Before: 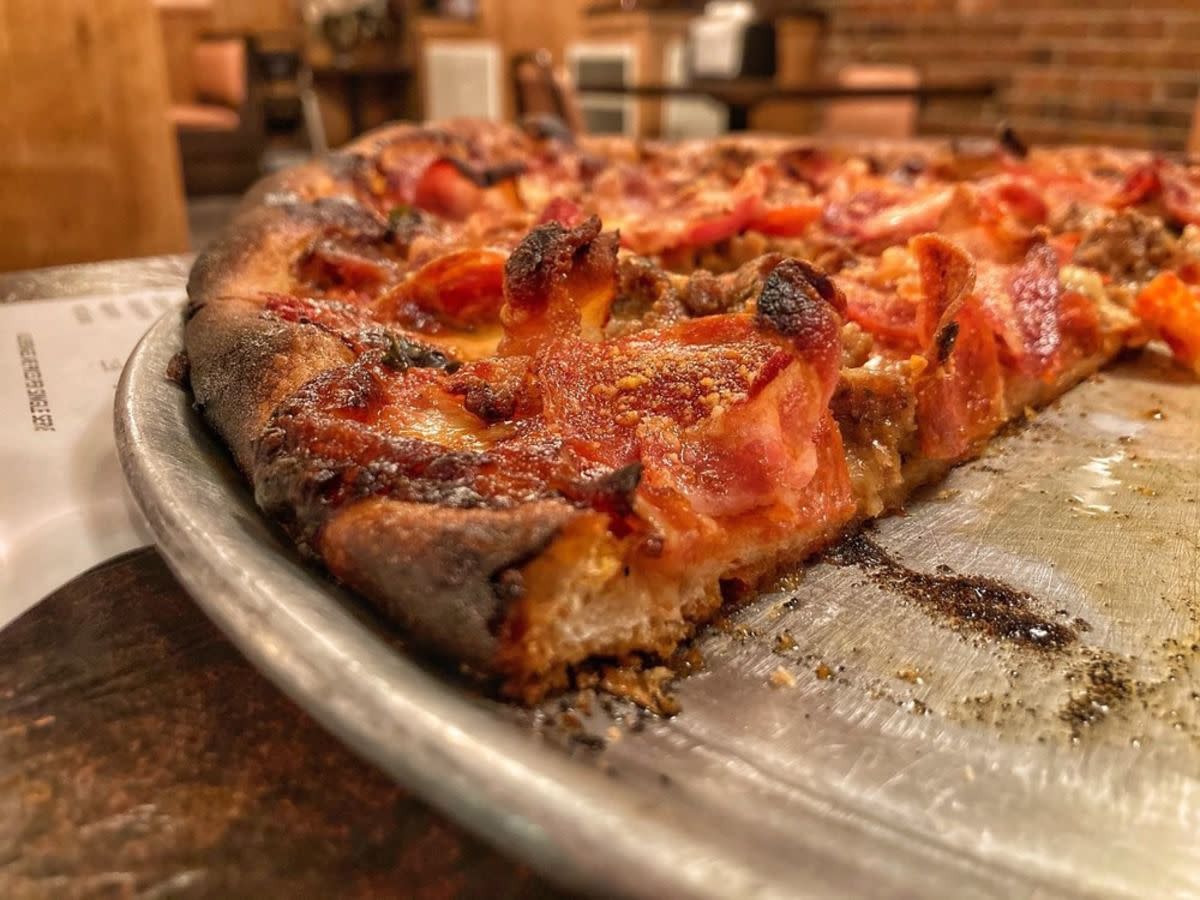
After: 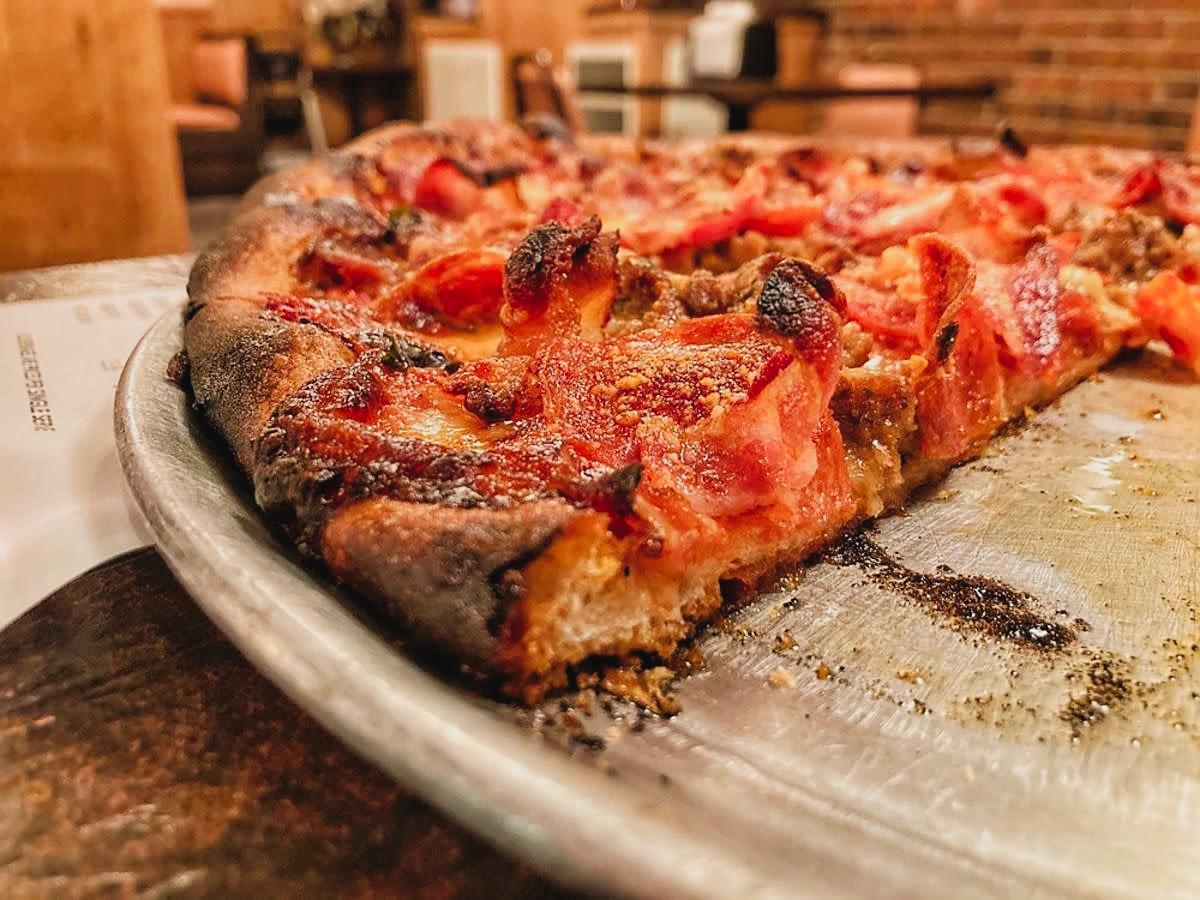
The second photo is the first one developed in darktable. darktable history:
sharpen: on, module defaults
exposure: exposure 0.608 EV, compensate exposure bias true, compensate highlight preservation false
tone curve: curves: ch0 [(0, 0.032) (0.181, 0.152) (0.751, 0.762) (1, 1)], preserve colors none
filmic rgb: black relative exposure -7.65 EV, white relative exposure 4.56 EV, hardness 3.61
